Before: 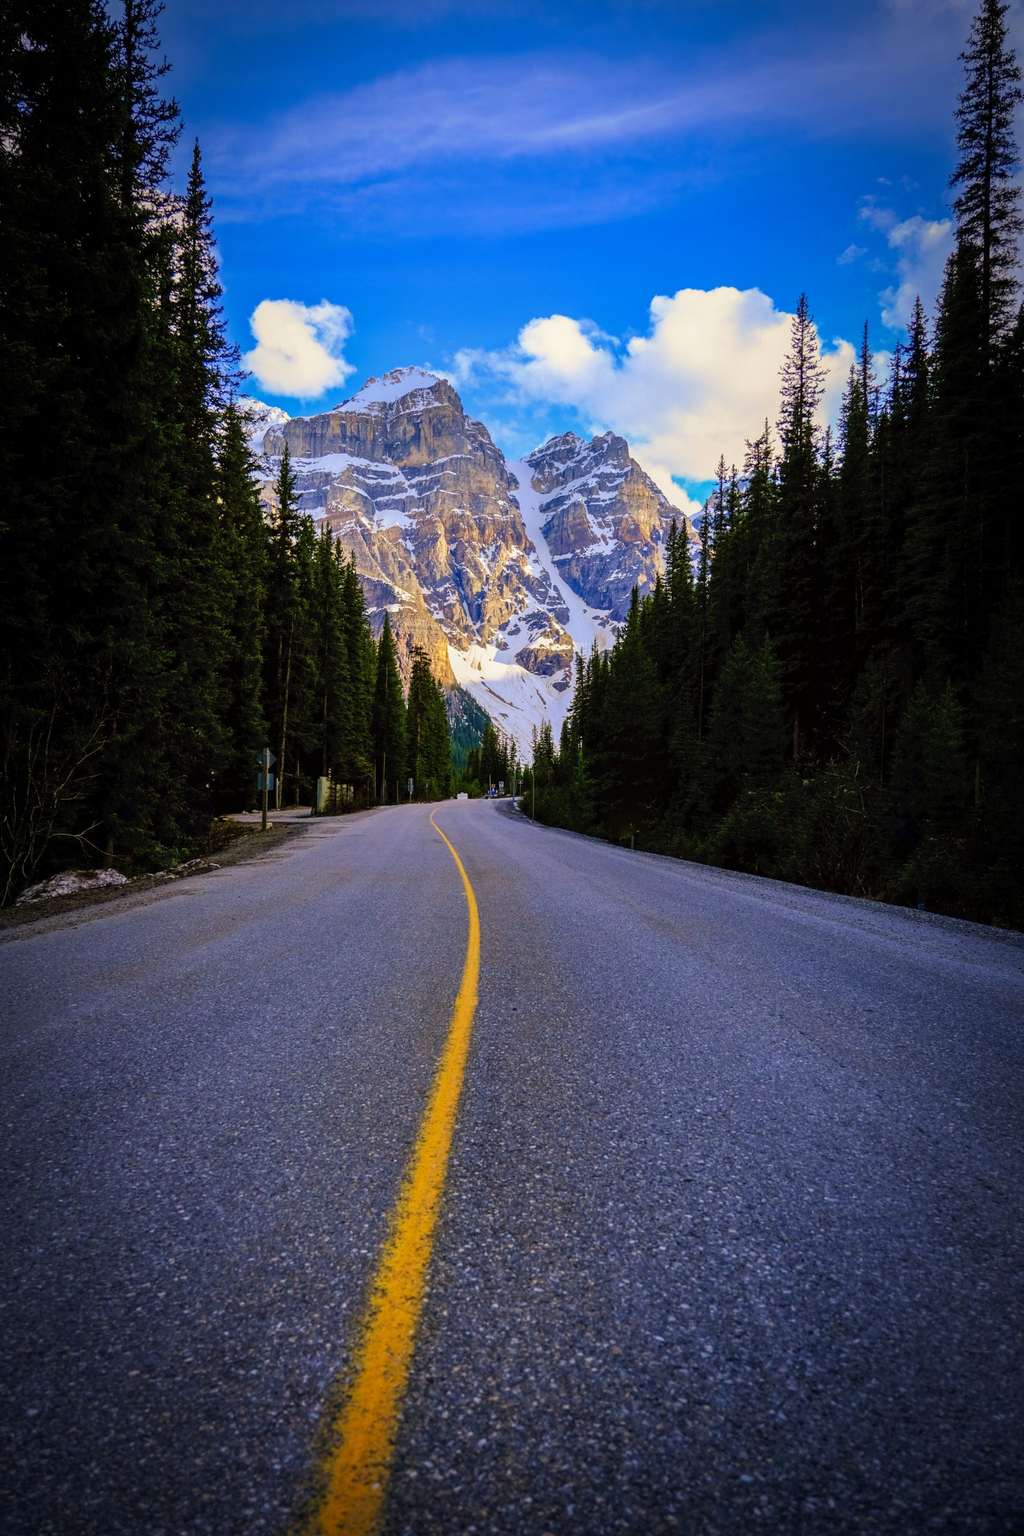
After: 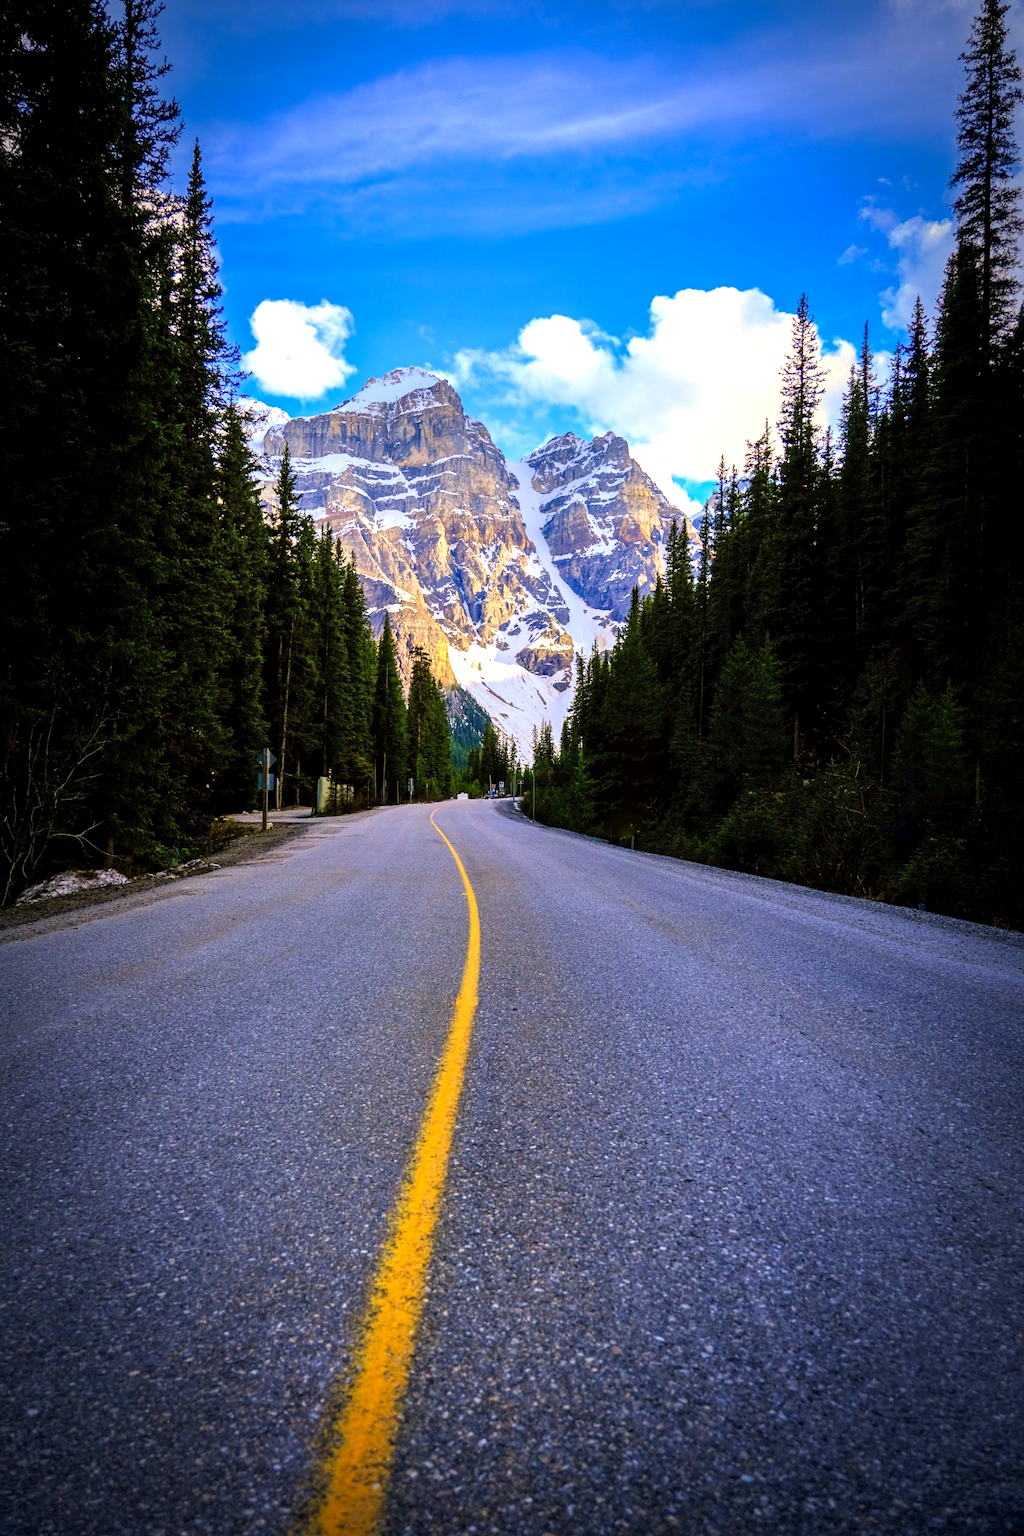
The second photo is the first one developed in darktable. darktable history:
exposure: black level correction 0.002, exposure 0.676 EV, compensate exposure bias true, compensate highlight preservation false
